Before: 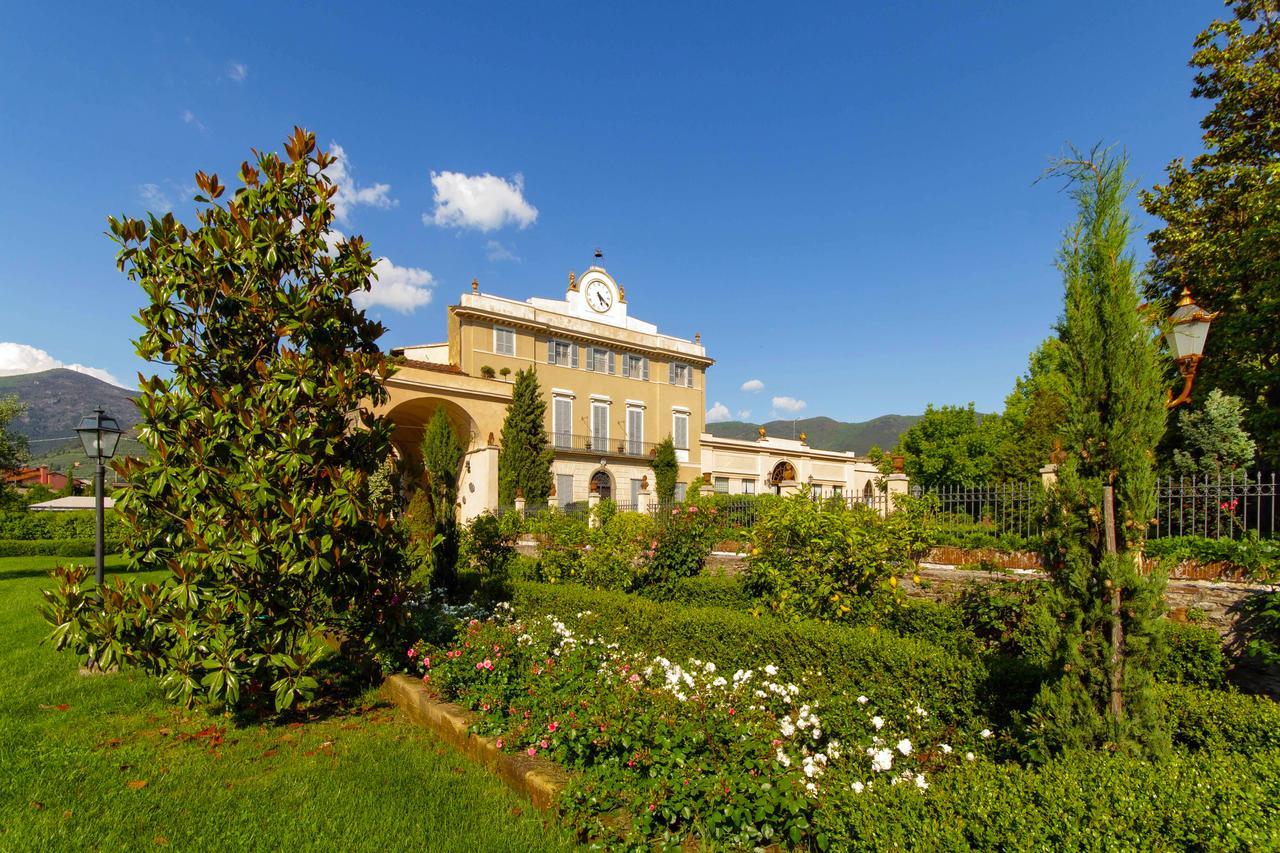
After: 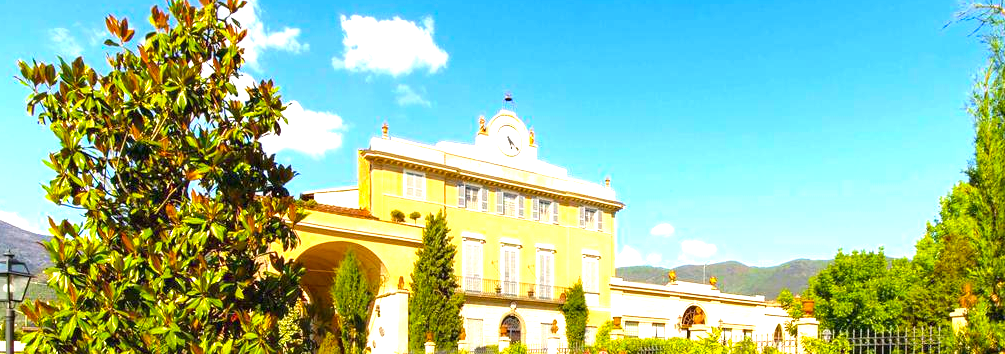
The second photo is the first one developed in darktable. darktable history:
crop: left 7.036%, top 18.398%, right 14.379%, bottom 40.043%
exposure: black level correction 0, exposure 1.5 EV, compensate highlight preservation false
color balance rgb: perceptual saturation grading › global saturation 20%, global vibrance 20%
